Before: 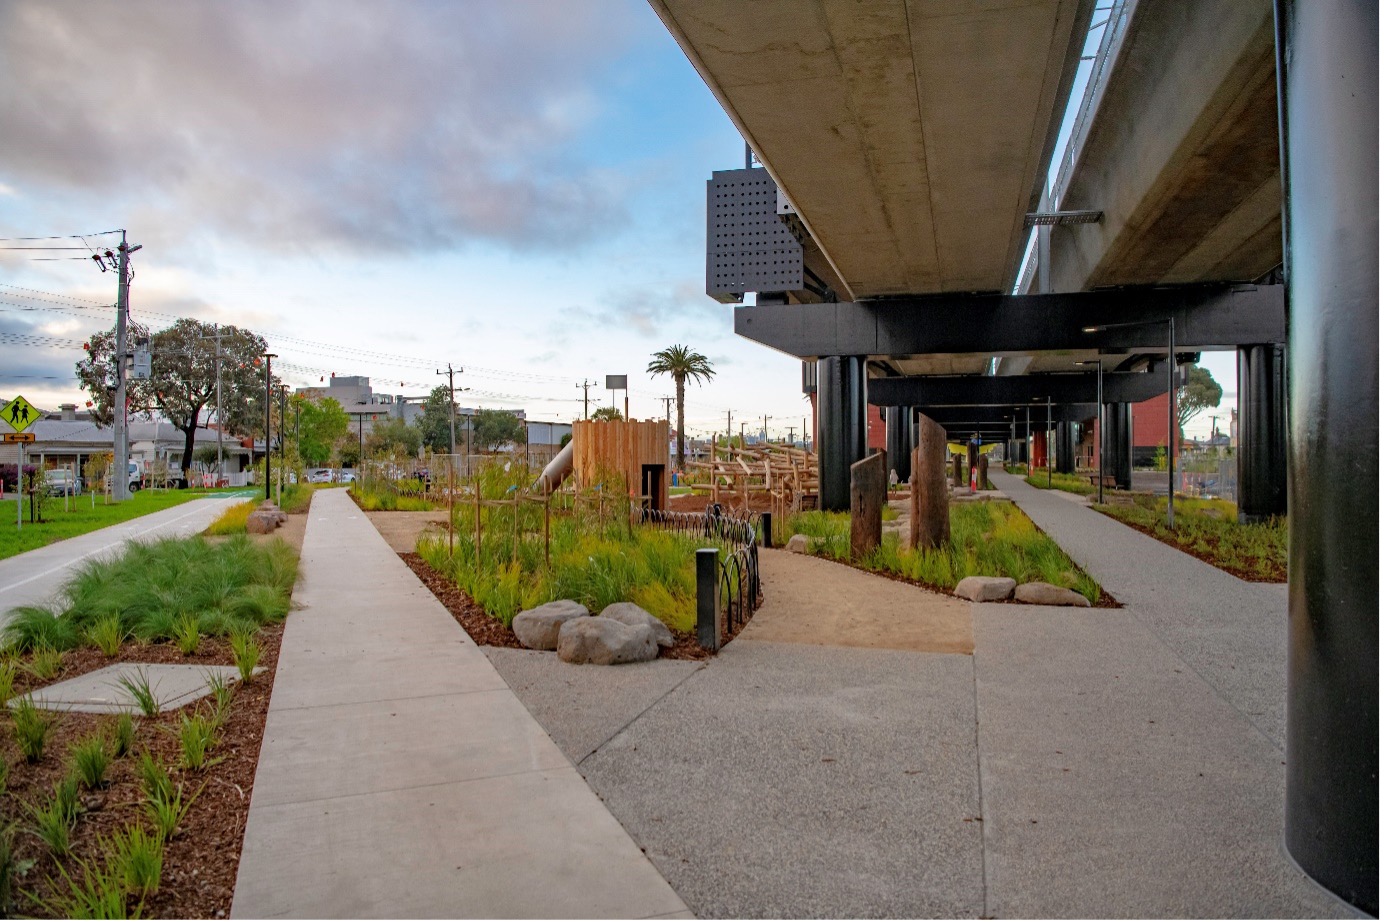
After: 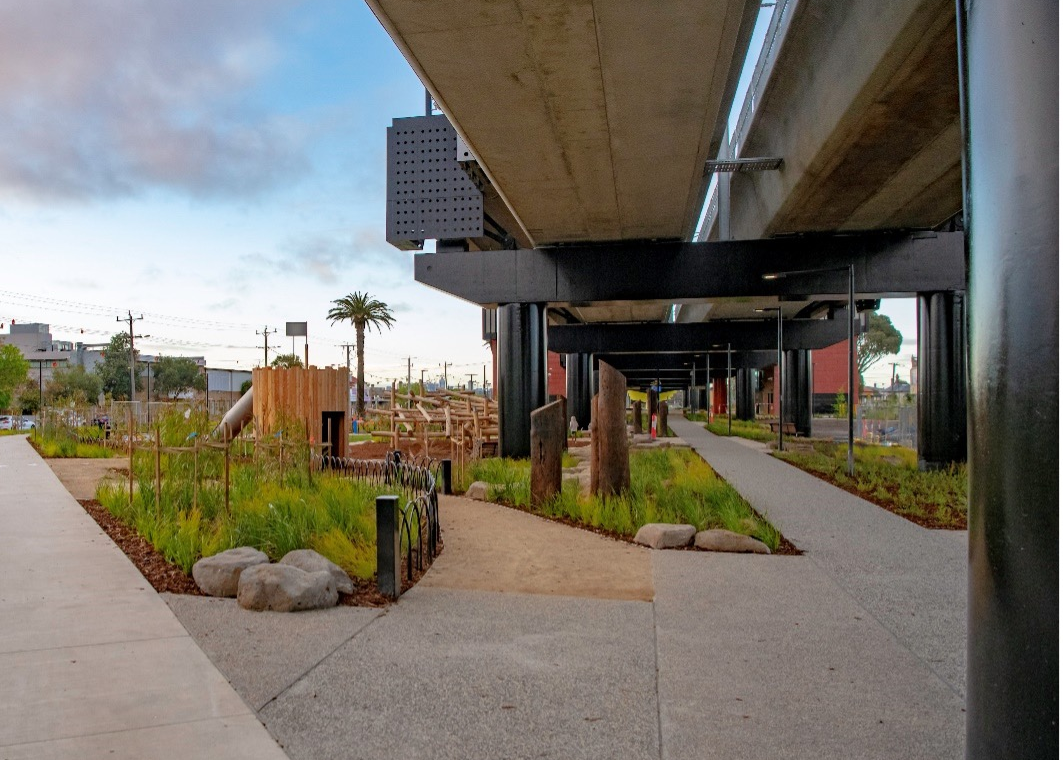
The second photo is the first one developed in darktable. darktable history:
crop: left 23.132%, top 5.817%, bottom 11.647%
